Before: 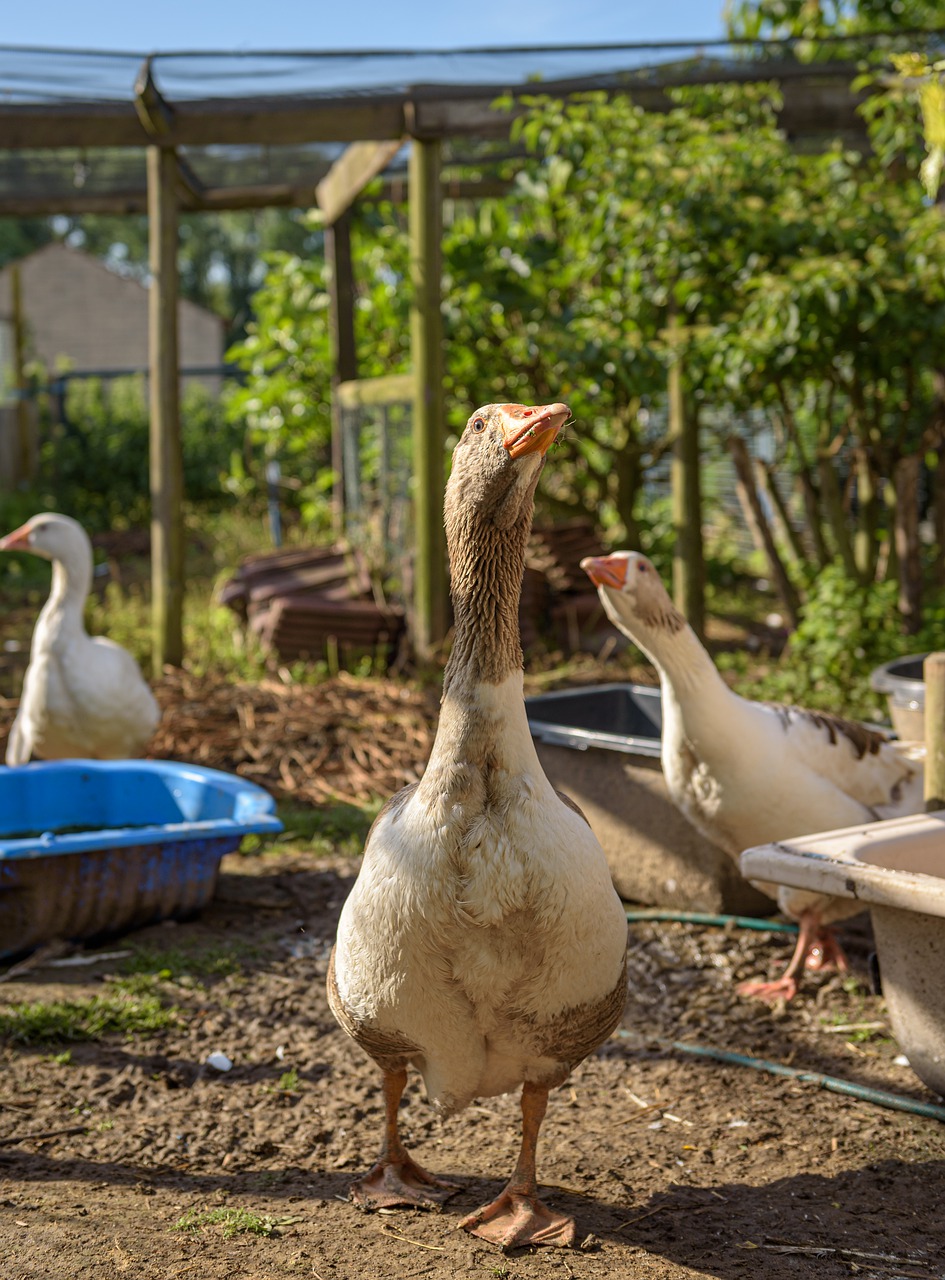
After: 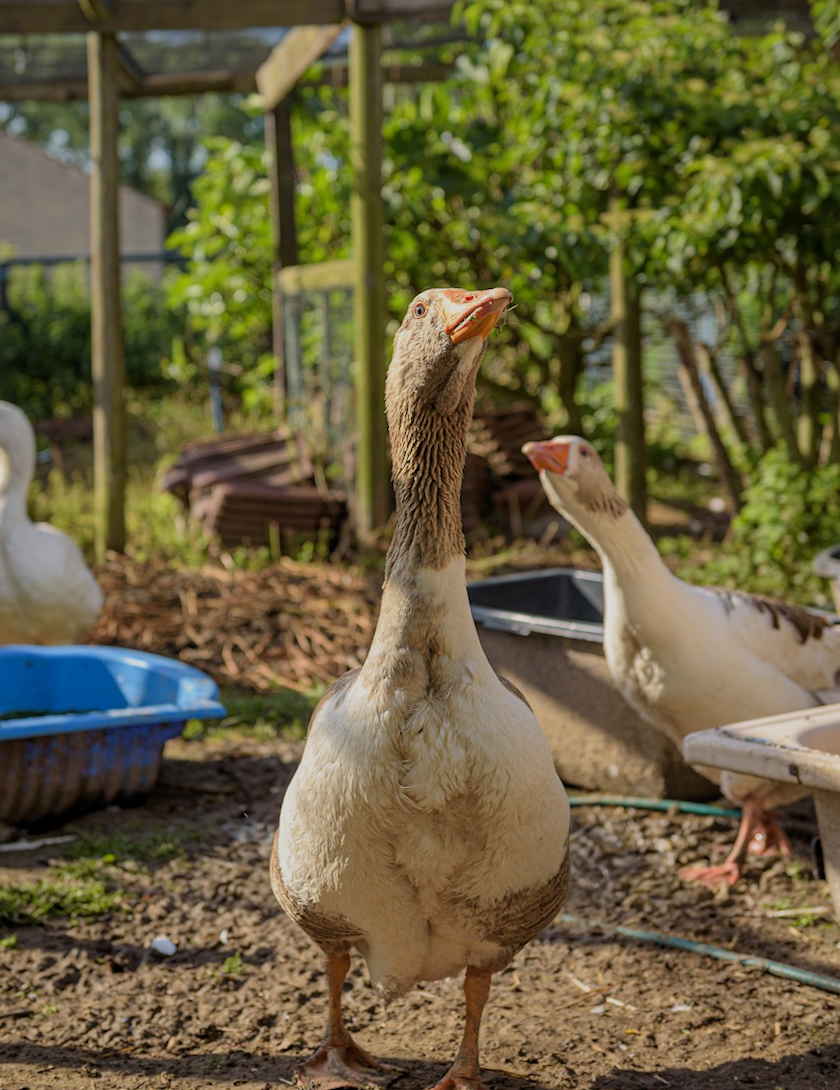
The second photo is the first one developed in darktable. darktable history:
filmic rgb: middle gray luminance 18.42%, black relative exposure -10.5 EV, white relative exposure 3.4 EV, threshold 6 EV, target black luminance 0%, hardness 6.03, latitude 99%, contrast 0.847, shadows ↔ highlights balance 0.505%, add noise in highlights 0, preserve chrominance max RGB, color science v3 (2019), use custom middle-gray values true, iterations of high-quality reconstruction 0, contrast in highlights soft, enable highlight reconstruction true
rotate and perspective: rotation -2.12°, lens shift (vertical) 0.009, lens shift (horizontal) -0.008, automatic cropping original format, crop left 0.036, crop right 0.964, crop top 0.05, crop bottom 0.959
color balance rgb: shadows lift › luminance -10%, highlights gain › luminance 10%, saturation formula JzAzBz (2021)
crop and rotate: angle -1.96°, left 3.097%, top 4.154%, right 1.586%, bottom 0.529%
